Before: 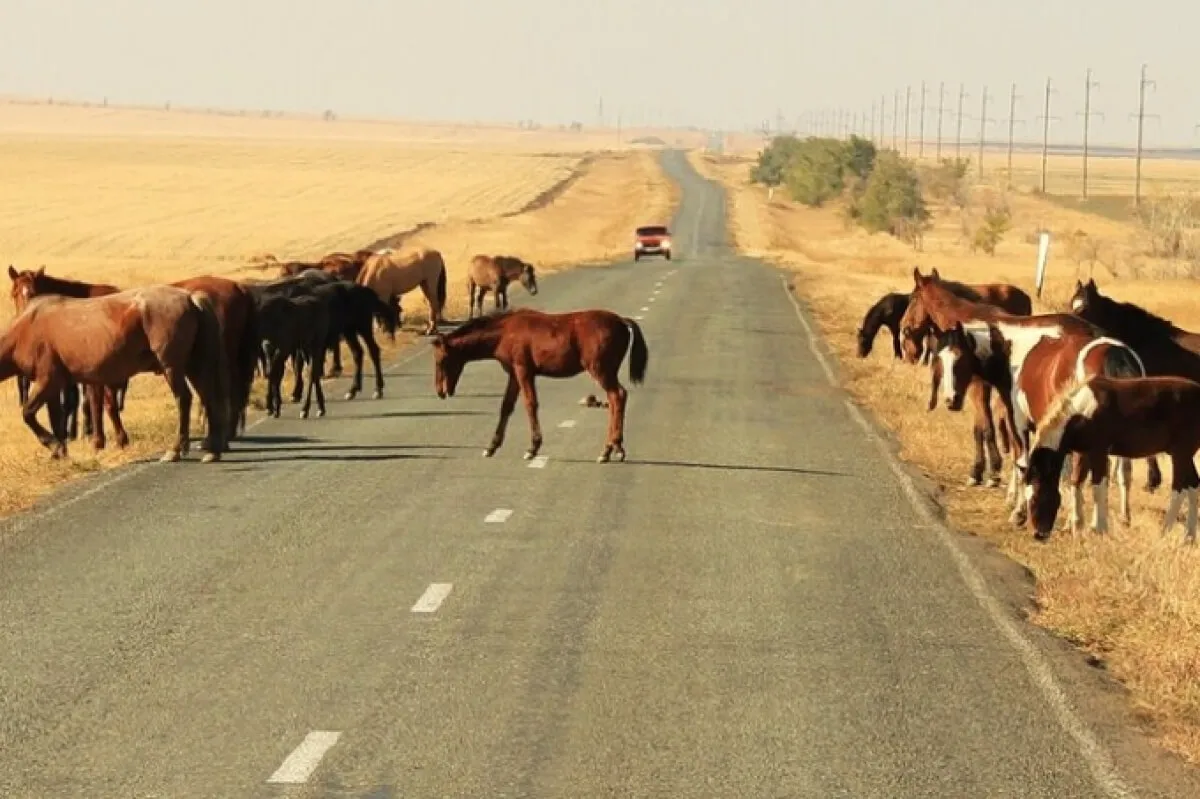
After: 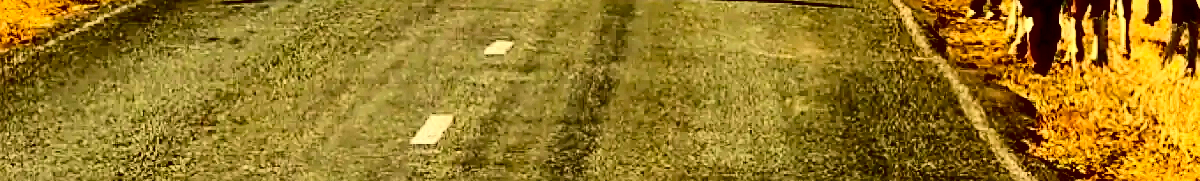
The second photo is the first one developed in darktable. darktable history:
crop and rotate: top 58.586%, bottom 18.638%
contrast brightness saturation: contrast 0.762, brightness -0.997, saturation 0.994
local contrast: mode bilateral grid, contrast 21, coarseness 51, detail 119%, midtone range 0.2
sharpen: on, module defaults
